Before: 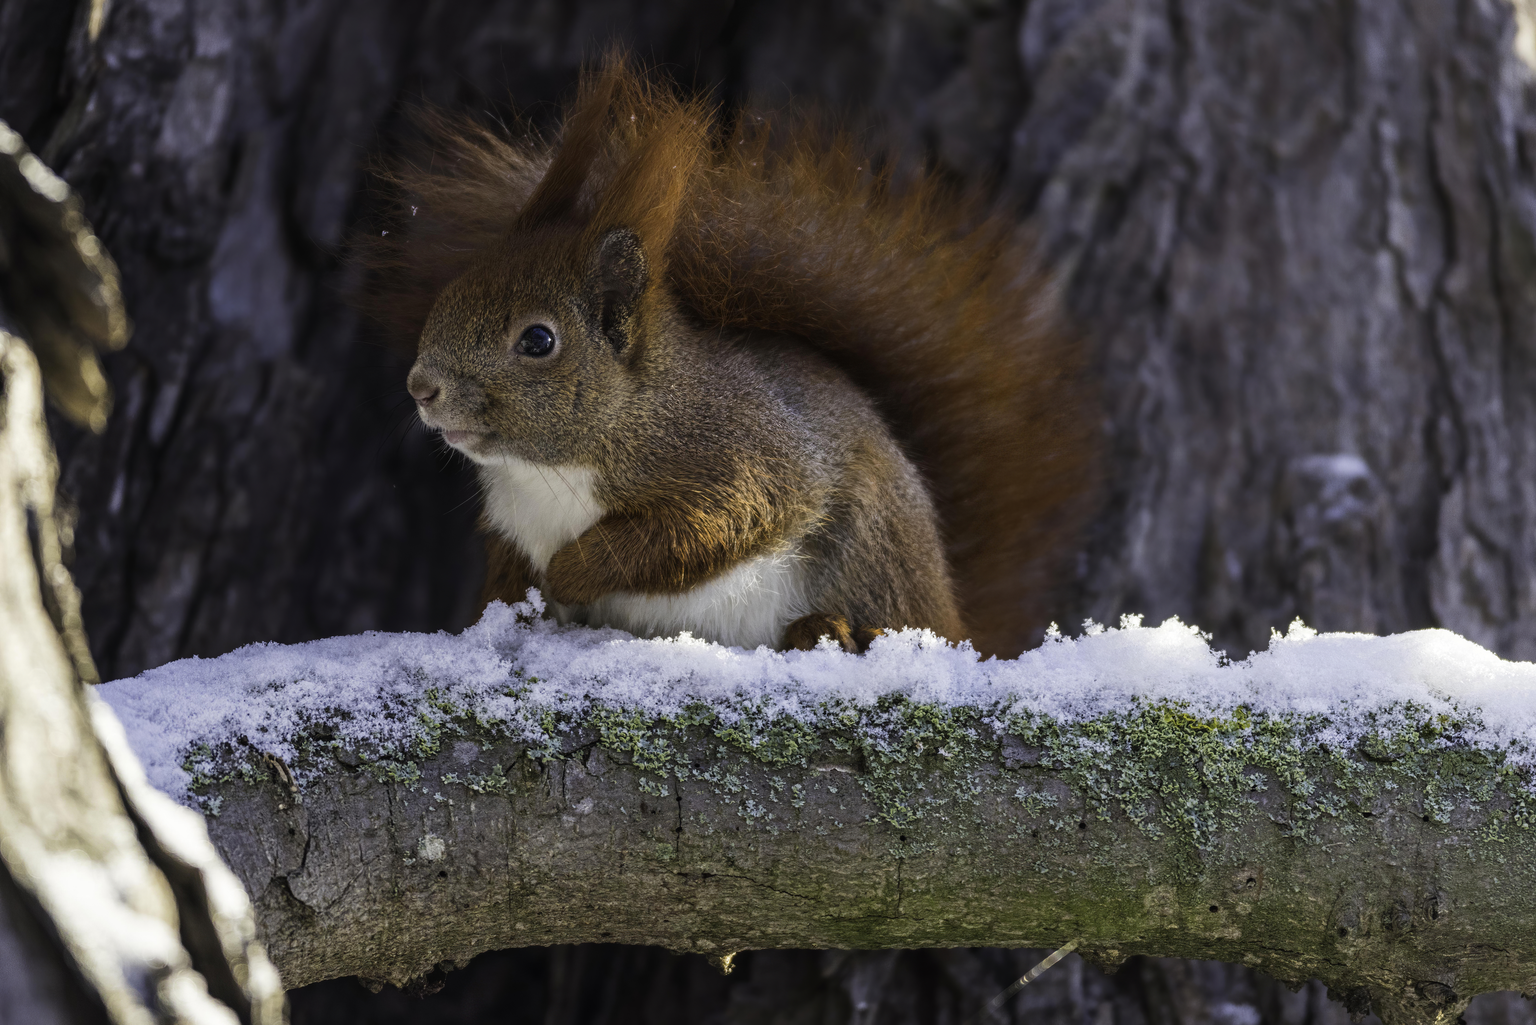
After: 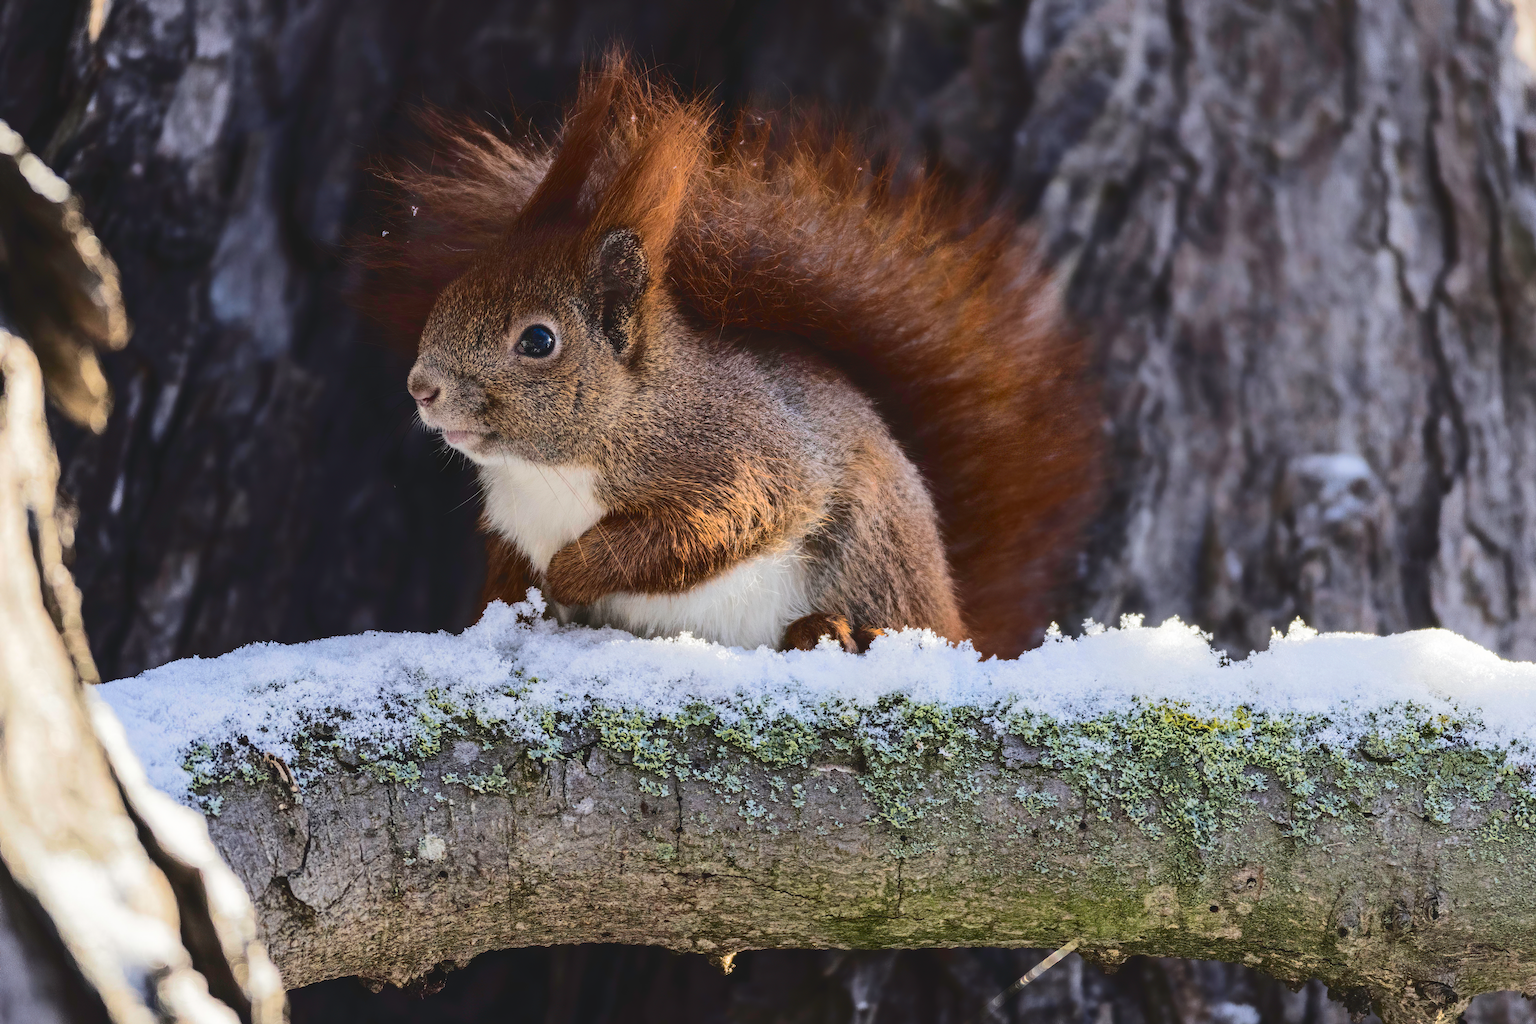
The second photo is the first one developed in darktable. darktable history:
tone curve: curves: ch0 [(0, 0) (0.003, 0.079) (0.011, 0.083) (0.025, 0.088) (0.044, 0.095) (0.069, 0.106) (0.1, 0.115) (0.136, 0.127) (0.177, 0.152) (0.224, 0.198) (0.277, 0.263) (0.335, 0.371) (0.399, 0.483) (0.468, 0.582) (0.543, 0.664) (0.623, 0.726) (0.709, 0.793) (0.801, 0.842) (0.898, 0.896) (1, 1)], color space Lab, independent channels, preserve colors none
